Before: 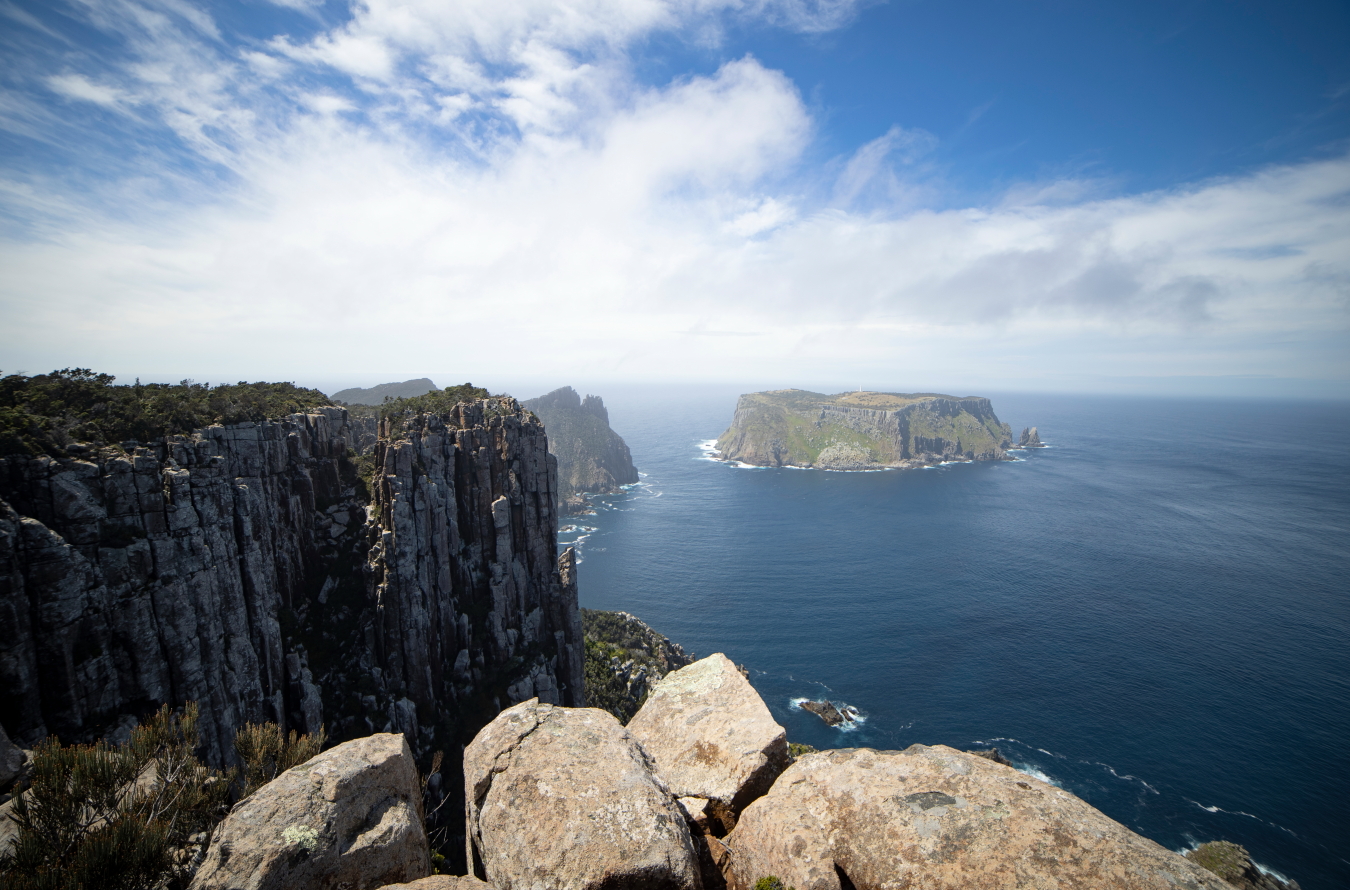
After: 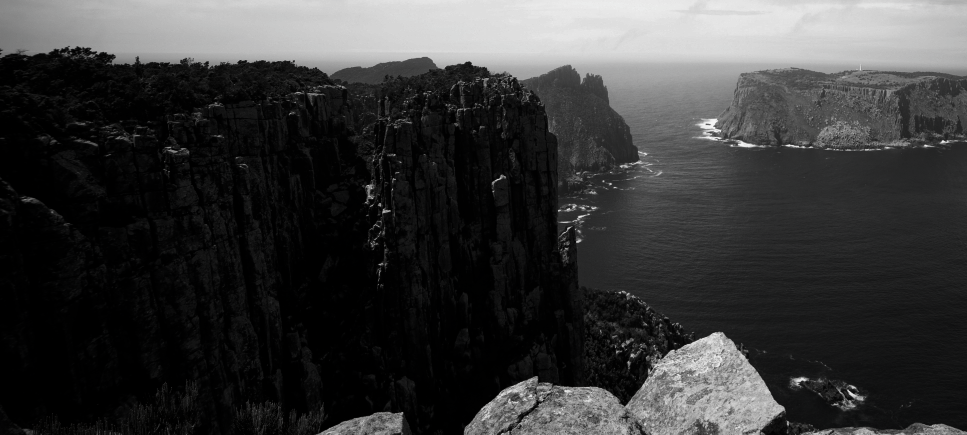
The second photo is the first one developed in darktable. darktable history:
crop: top 36.161%, right 28.368%, bottom 14.87%
contrast brightness saturation: contrast -0.032, brightness -0.601, saturation -0.984
